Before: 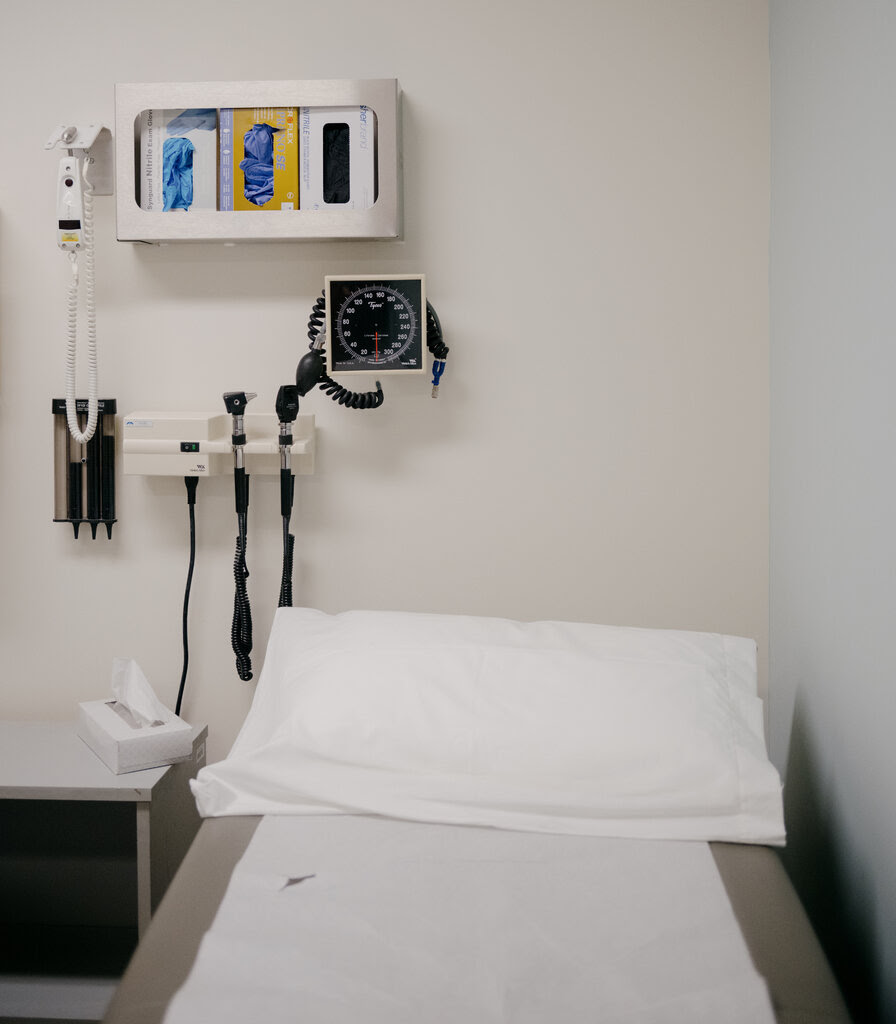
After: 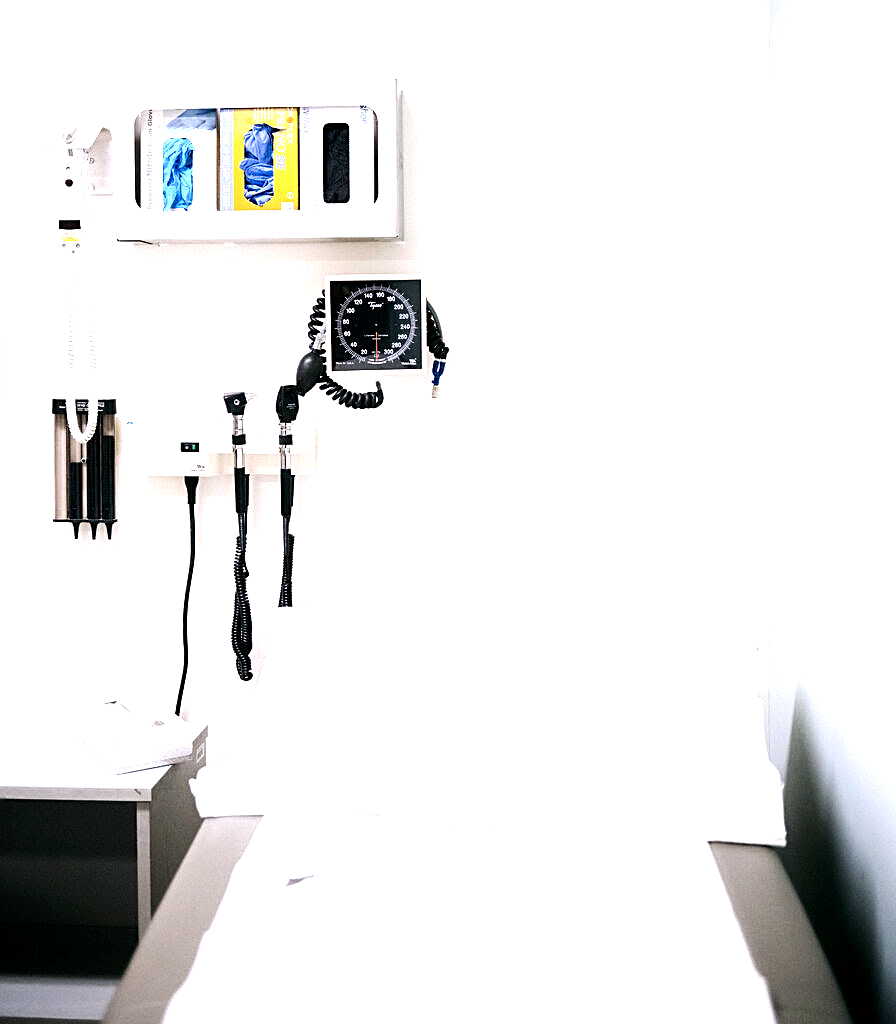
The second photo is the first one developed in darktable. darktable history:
exposure: black level correction 0.001, exposure 1.12 EV, compensate highlight preservation false
sharpen: on, module defaults
tone equalizer: -8 EV -0.78 EV, -7 EV -0.713 EV, -6 EV -0.637 EV, -5 EV -0.378 EV, -3 EV 0.397 EV, -2 EV 0.6 EV, -1 EV 0.676 EV, +0 EV 0.772 EV, edges refinement/feathering 500, mask exposure compensation -1.57 EV, preserve details no
color calibration: illuminant as shot in camera, x 0.358, y 0.373, temperature 4628.91 K
